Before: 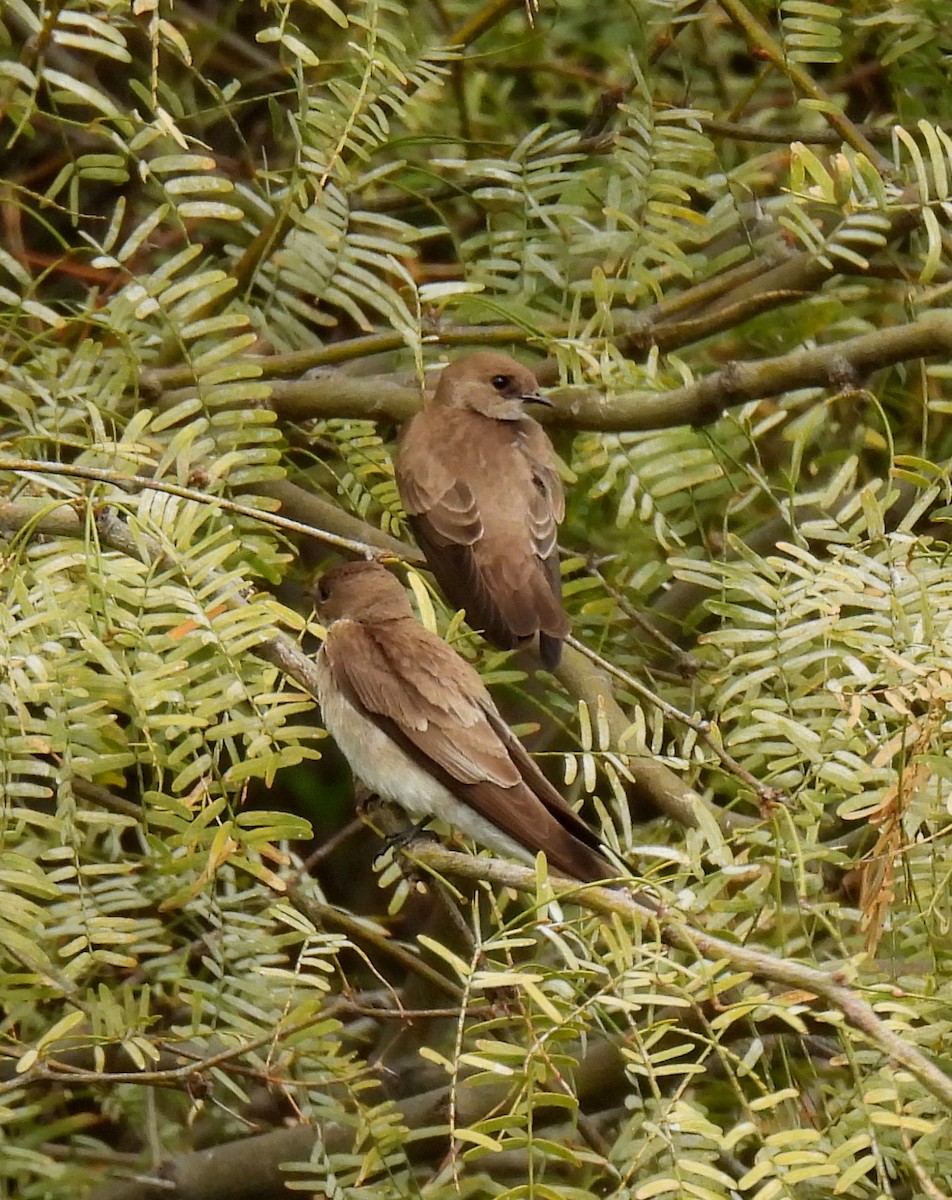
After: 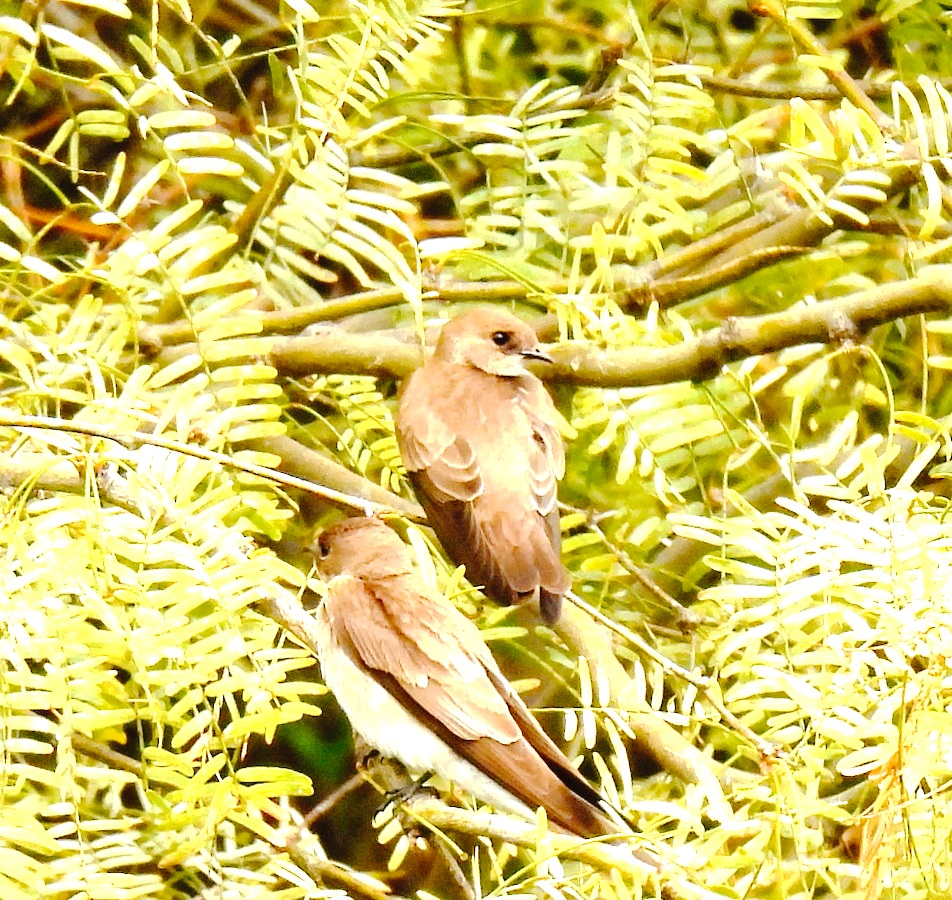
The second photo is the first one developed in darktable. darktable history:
exposure: black level correction 0.001, exposure 1.832 EV, compensate highlight preservation false
color balance rgb: highlights gain › luminance 10.442%, linear chroma grading › global chroma 9.889%, perceptual saturation grading › global saturation 0.121%, global vibrance 20%
crop: top 3.741%, bottom 21.221%
tone curve: curves: ch0 [(0, 0) (0.003, 0.031) (0.011, 0.033) (0.025, 0.038) (0.044, 0.049) (0.069, 0.059) (0.1, 0.071) (0.136, 0.093) (0.177, 0.142) (0.224, 0.204) (0.277, 0.292) (0.335, 0.387) (0.399, 0.484) (0.468, 0.567) (0.543, 0.643) (0.623, 0.712) (0.709, 0.776) (0.801, 0.837) (0.898, 0.903) (1, 1)], preserve colors none
